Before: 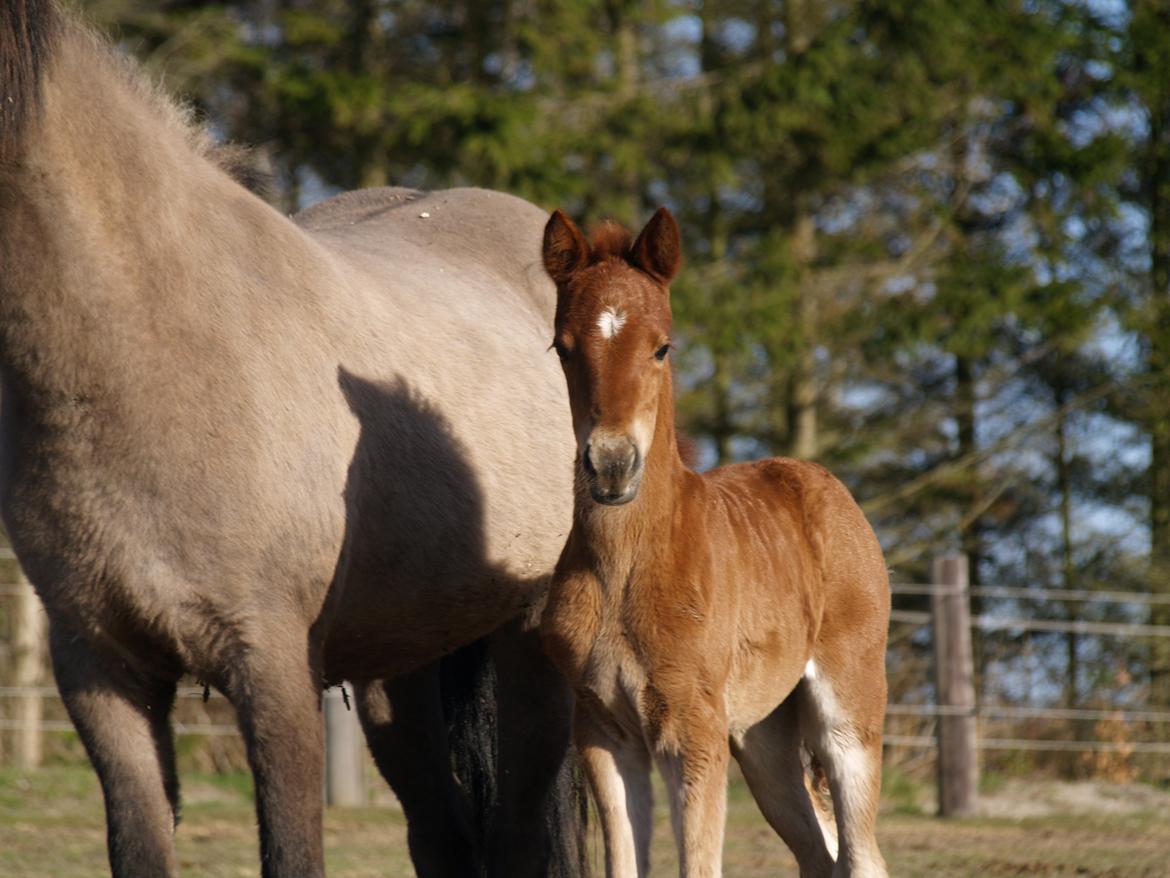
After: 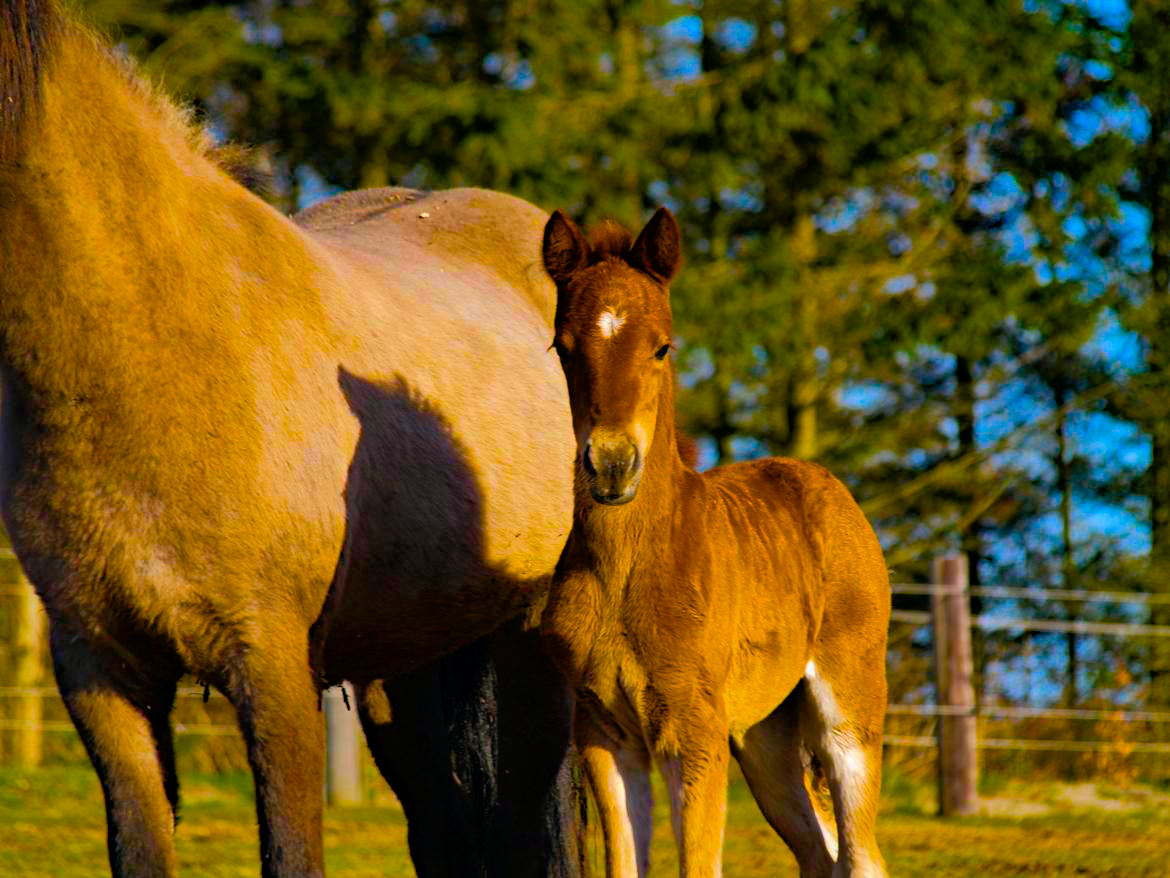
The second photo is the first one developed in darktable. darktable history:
haze removal: strength 0.293, distance 0.253, compatibility mode true, adaptive false
shadows and highlights: on, module defaults
tone curve: curves: ch0 [(0, 0) (0.052, 0.018) (0.236, 0.207) (0.41, 0.417) (0.485, 0.518) (0.54, 0.584) (0.625, 0.666) (0.845, 0.828) (0.994, 0.964)]; ch1 [(0, 0.055) (0.15, 0.117) (0.317, 0.34) (0.382, 0.408) (0.434, 0.441) (0.472, 0.479) (0.498, 0.501) (0.557, 0.558) (0.616, 0.59) (0.739, 0.7) (0.873, 0.857) (1, 0.928)]; ch2 [(0, 0) (0.352, 0.403) (0.447, 0.466) (0.482, 0.482) (0.528, 0.526) (0.586, 0.577) (0.618, 0.621) (0.785, 0.747) (1, 1)]
color balance rgb: linear chroma grading › shadows 10.652%, linear chroma grading › highlights 10.462%, linear chroma grading › global chroma 14.517%, linear chroma grading › mid-tones 14.875%, perceptual saturation grading › global saturation 64.035%, perceptual saturation grading › highlights 49.203%, perceptual saturation grading › shadows 29.603%, global vibrance 20%
